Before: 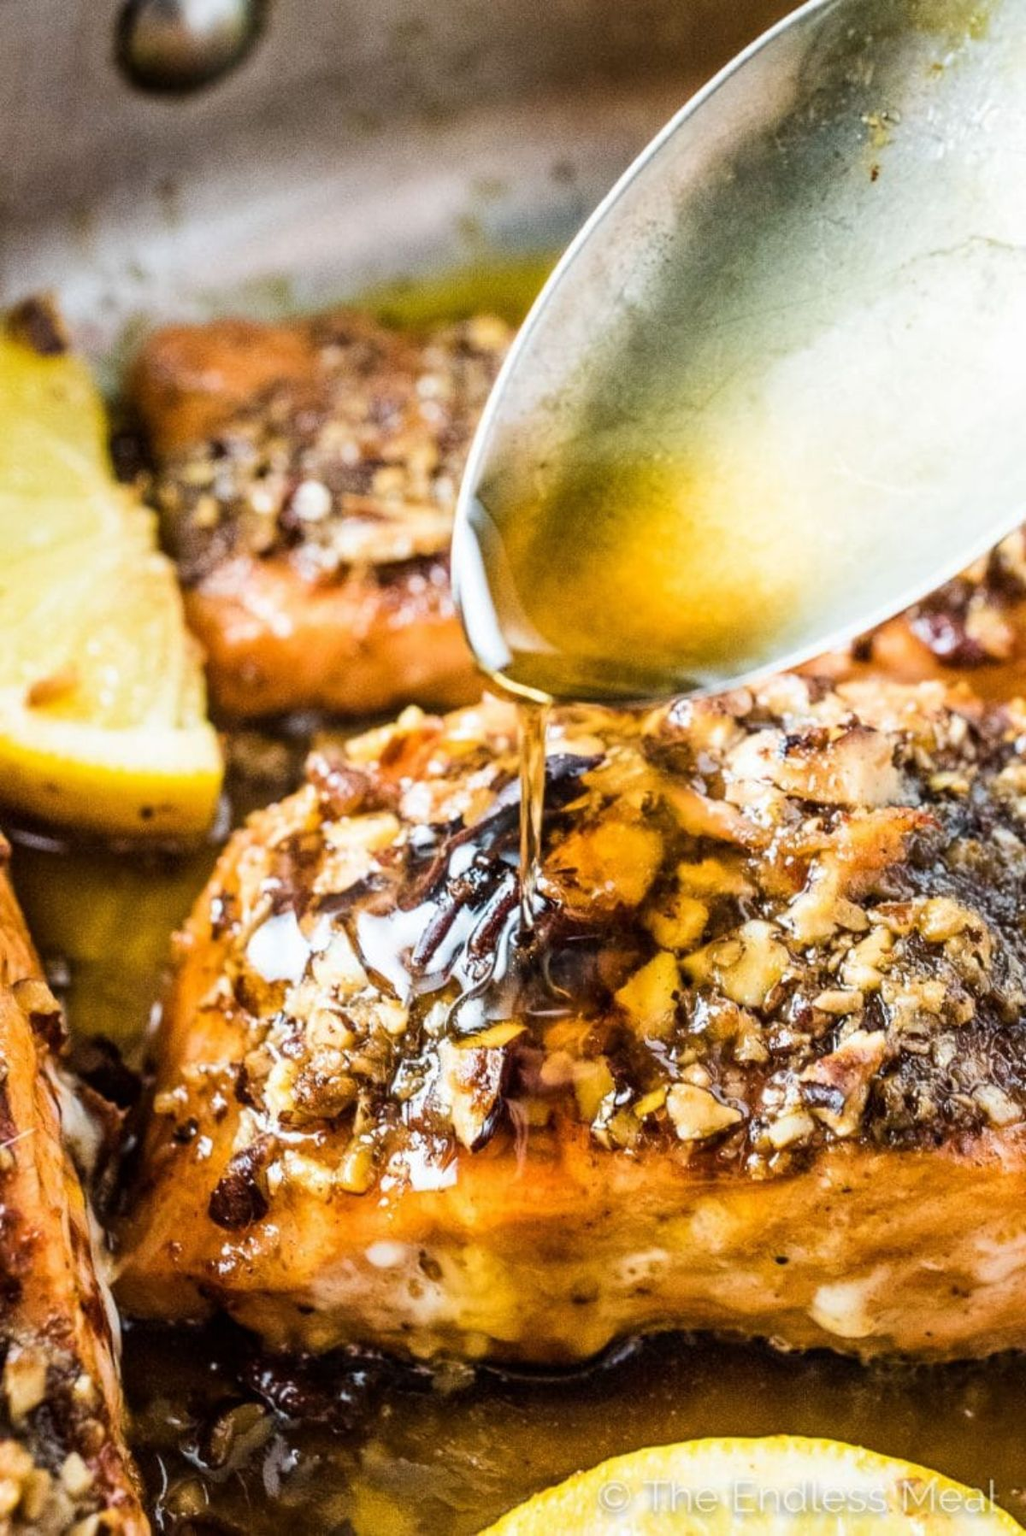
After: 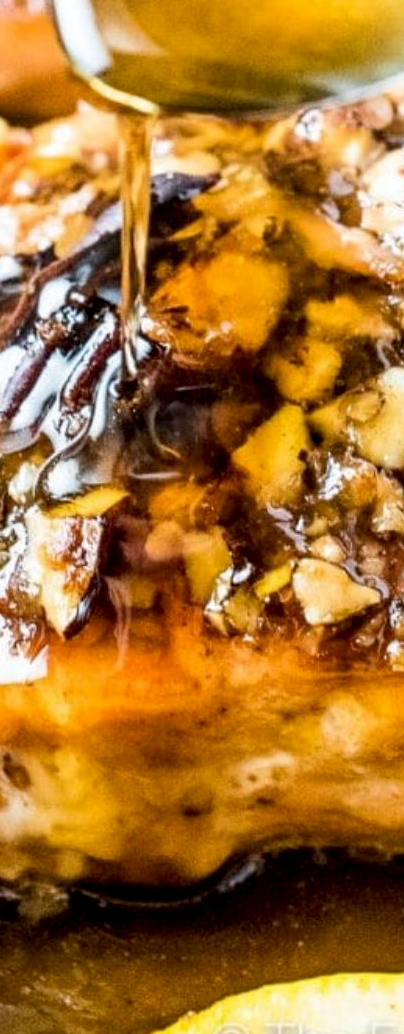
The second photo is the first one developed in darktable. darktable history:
exposure: black level correction 0.005, exposure 0.015 EV, compensate exposure bias true, compensate highlight preservation false
crop: left 40.654%, top 39.462%, right 25.631%, bottom 2.947%
